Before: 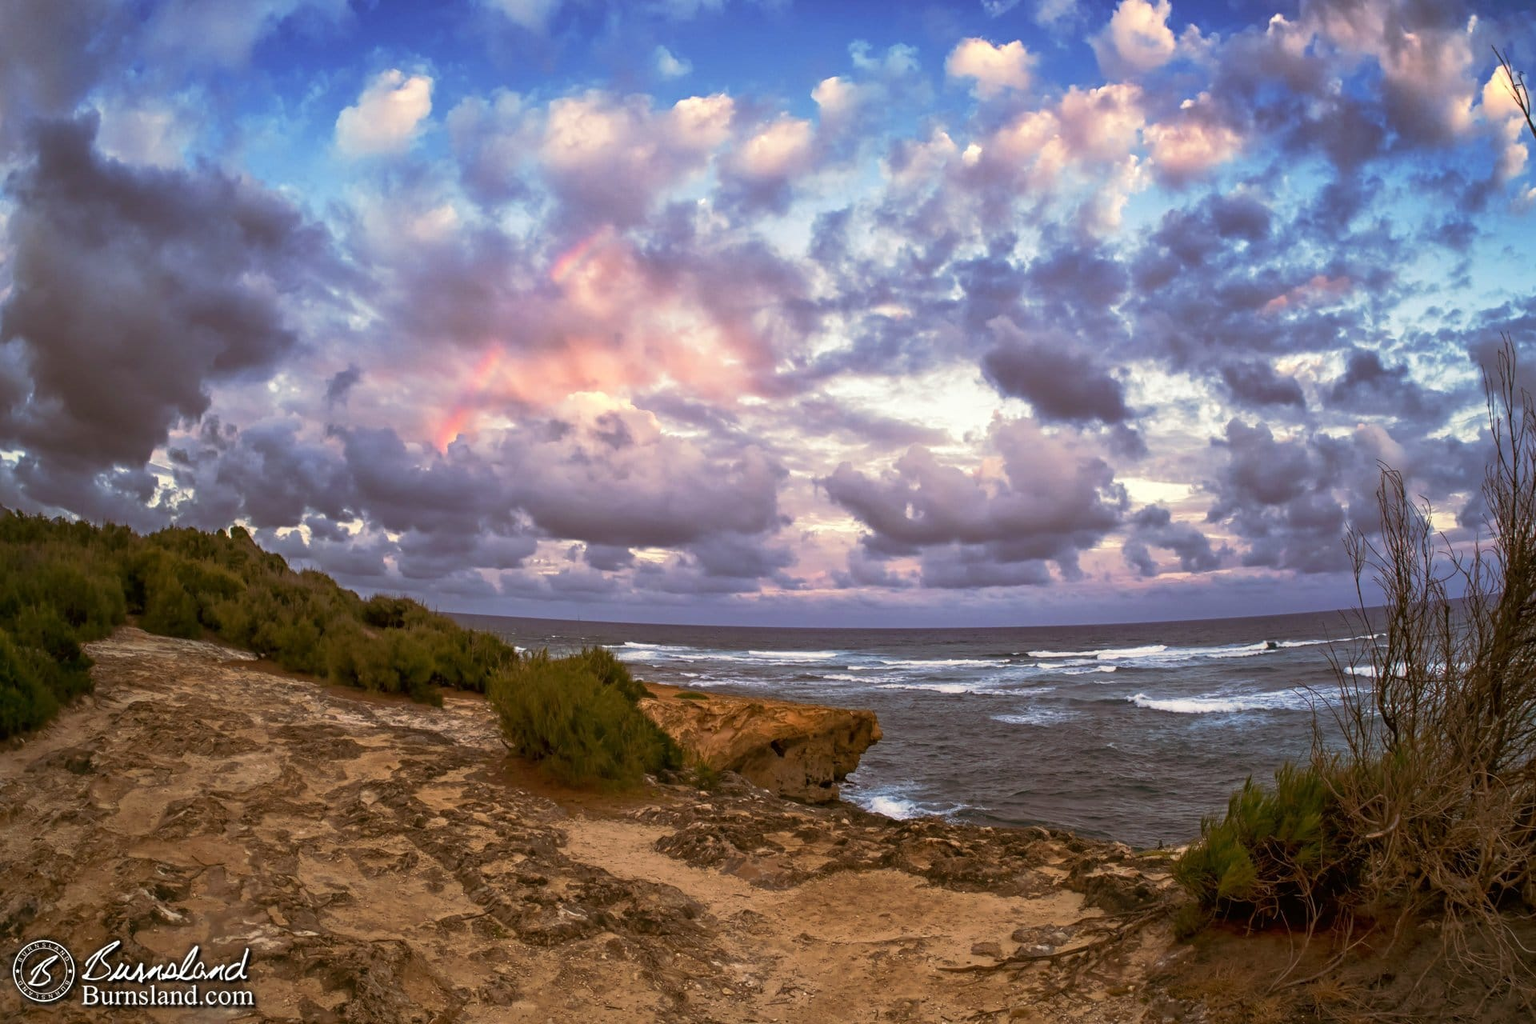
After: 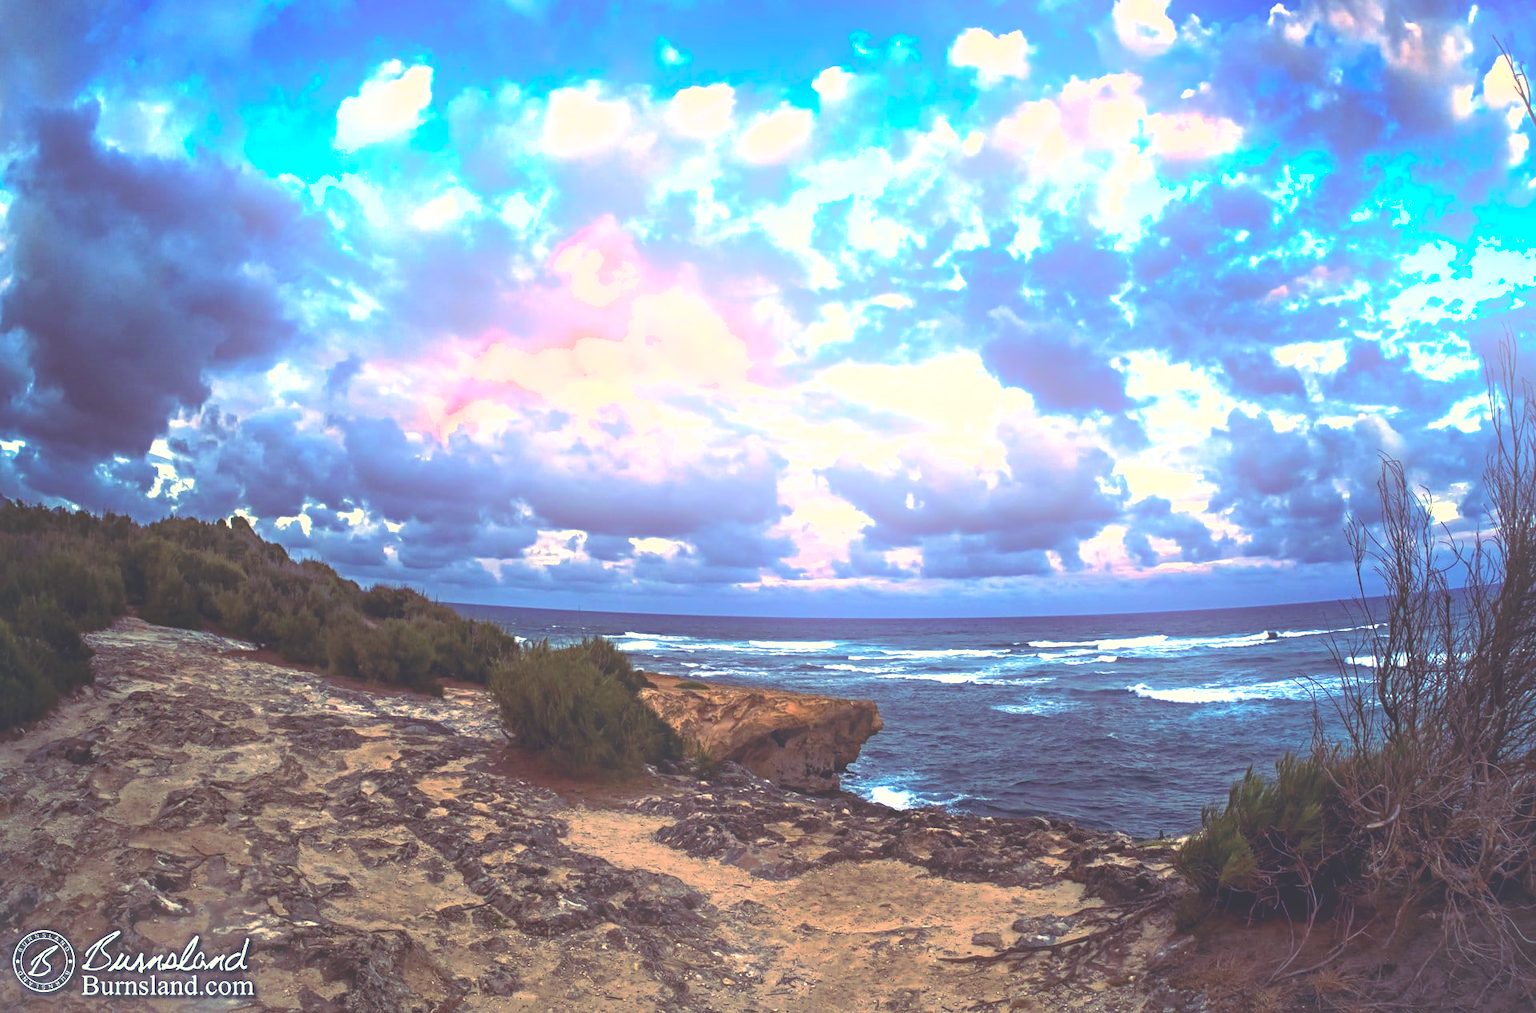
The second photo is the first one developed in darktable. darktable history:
rgb curve: curves: ch0 [(0, 0.186) (0.314, 0.284) (0.576, 0.466) (0.805, 0.691) (0.936, 0.886)]; ch1 [(0, 0.186) (0.314, 0.284) (0.581, 0.534) (0.771, 0.746) (0.936, 0.958)]; ch2 [(0, 0.216) (0.275, 0.39) (1, 1)], mode RGB, independent channels, compensate middle gray true, preserve colors none
crop: top 1.049%, right 0.001%
shadows and highlights: on, module defaults
haze removal: compatibility mode true, adaptive false
exposure: black level correction 0, exposure 1.1 EV, compensate highlight preservation false
bloom: on, module defaults
